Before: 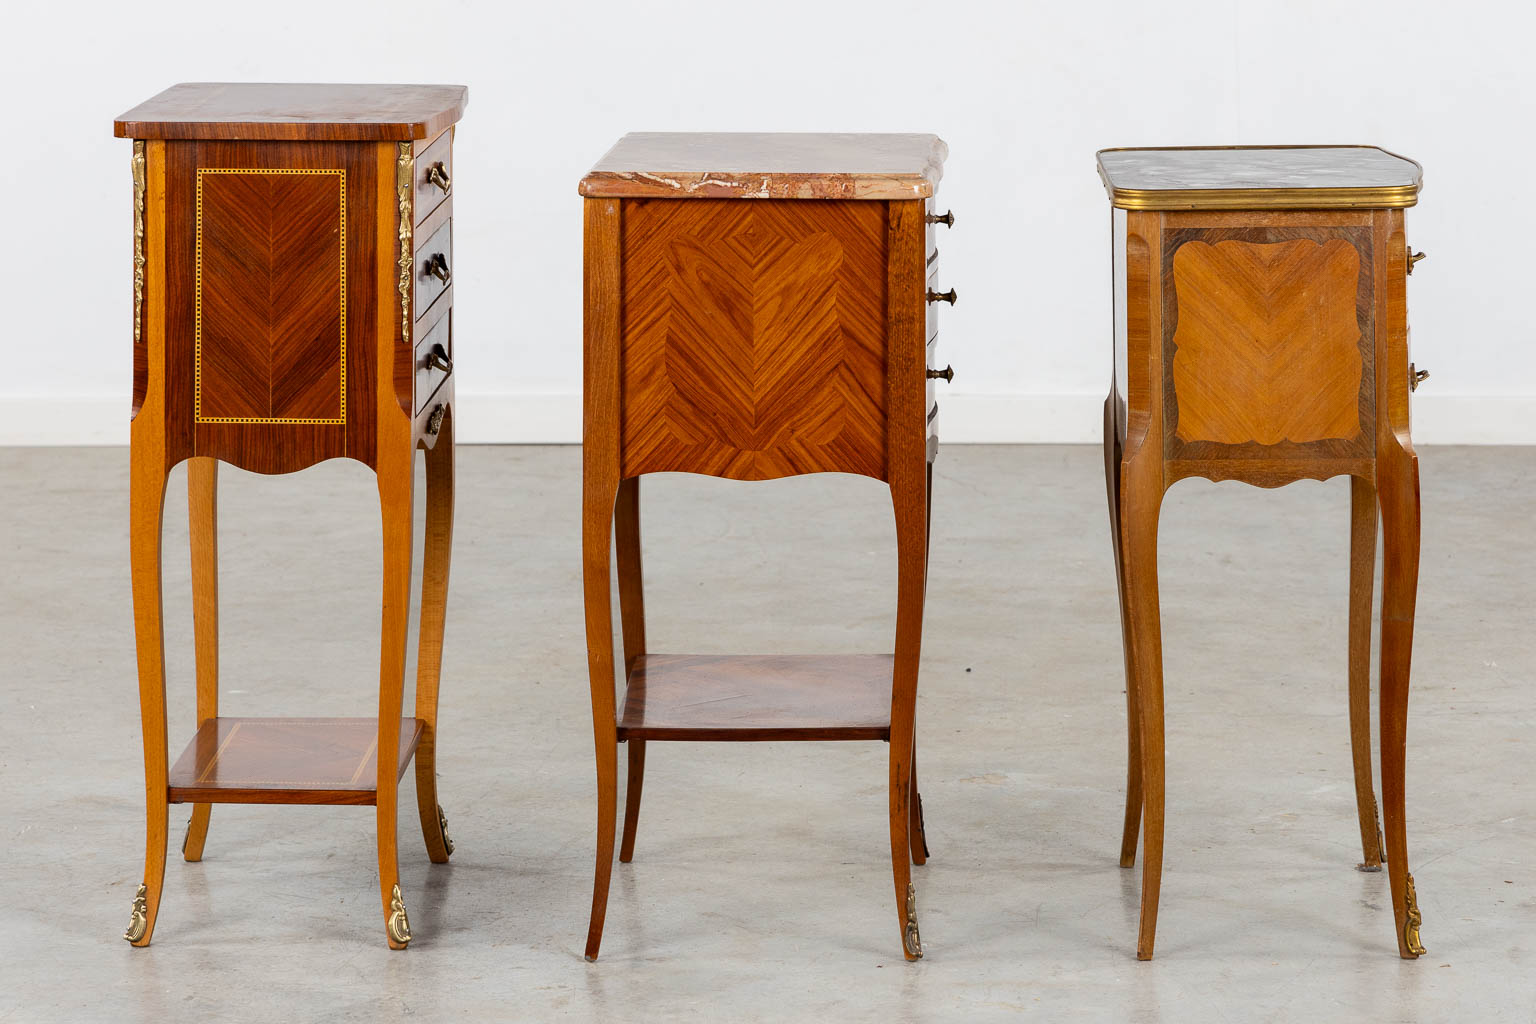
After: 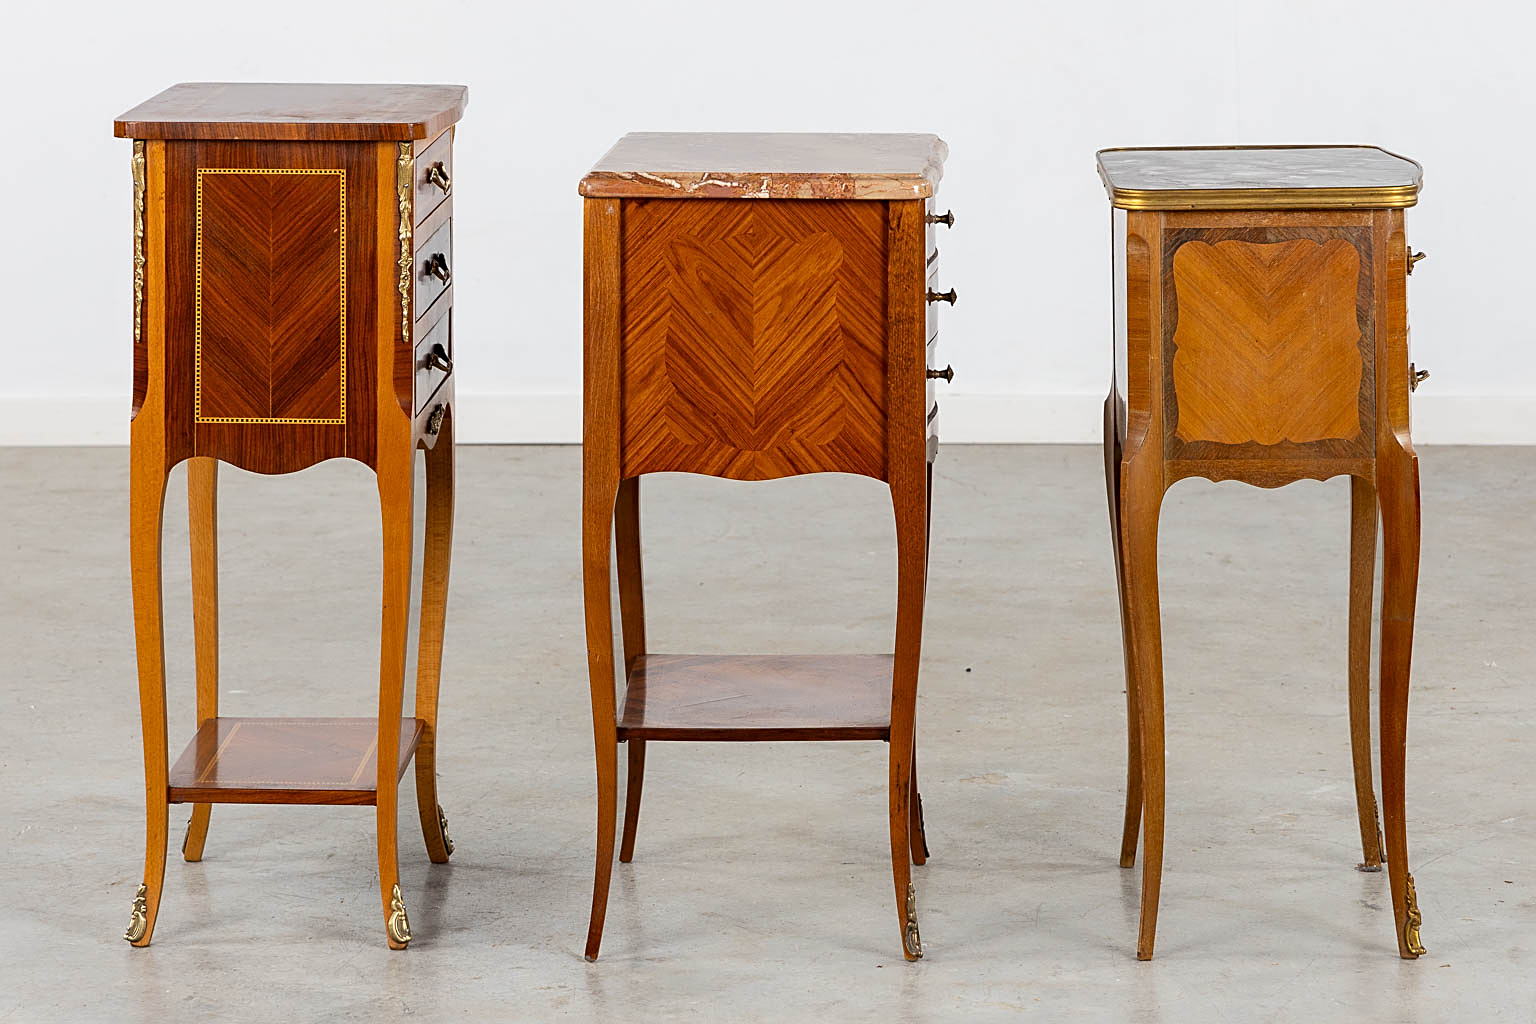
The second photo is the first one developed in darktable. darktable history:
sharpen: on, module defaults
bloom: size 3%, threshold 100%, strength 0%
